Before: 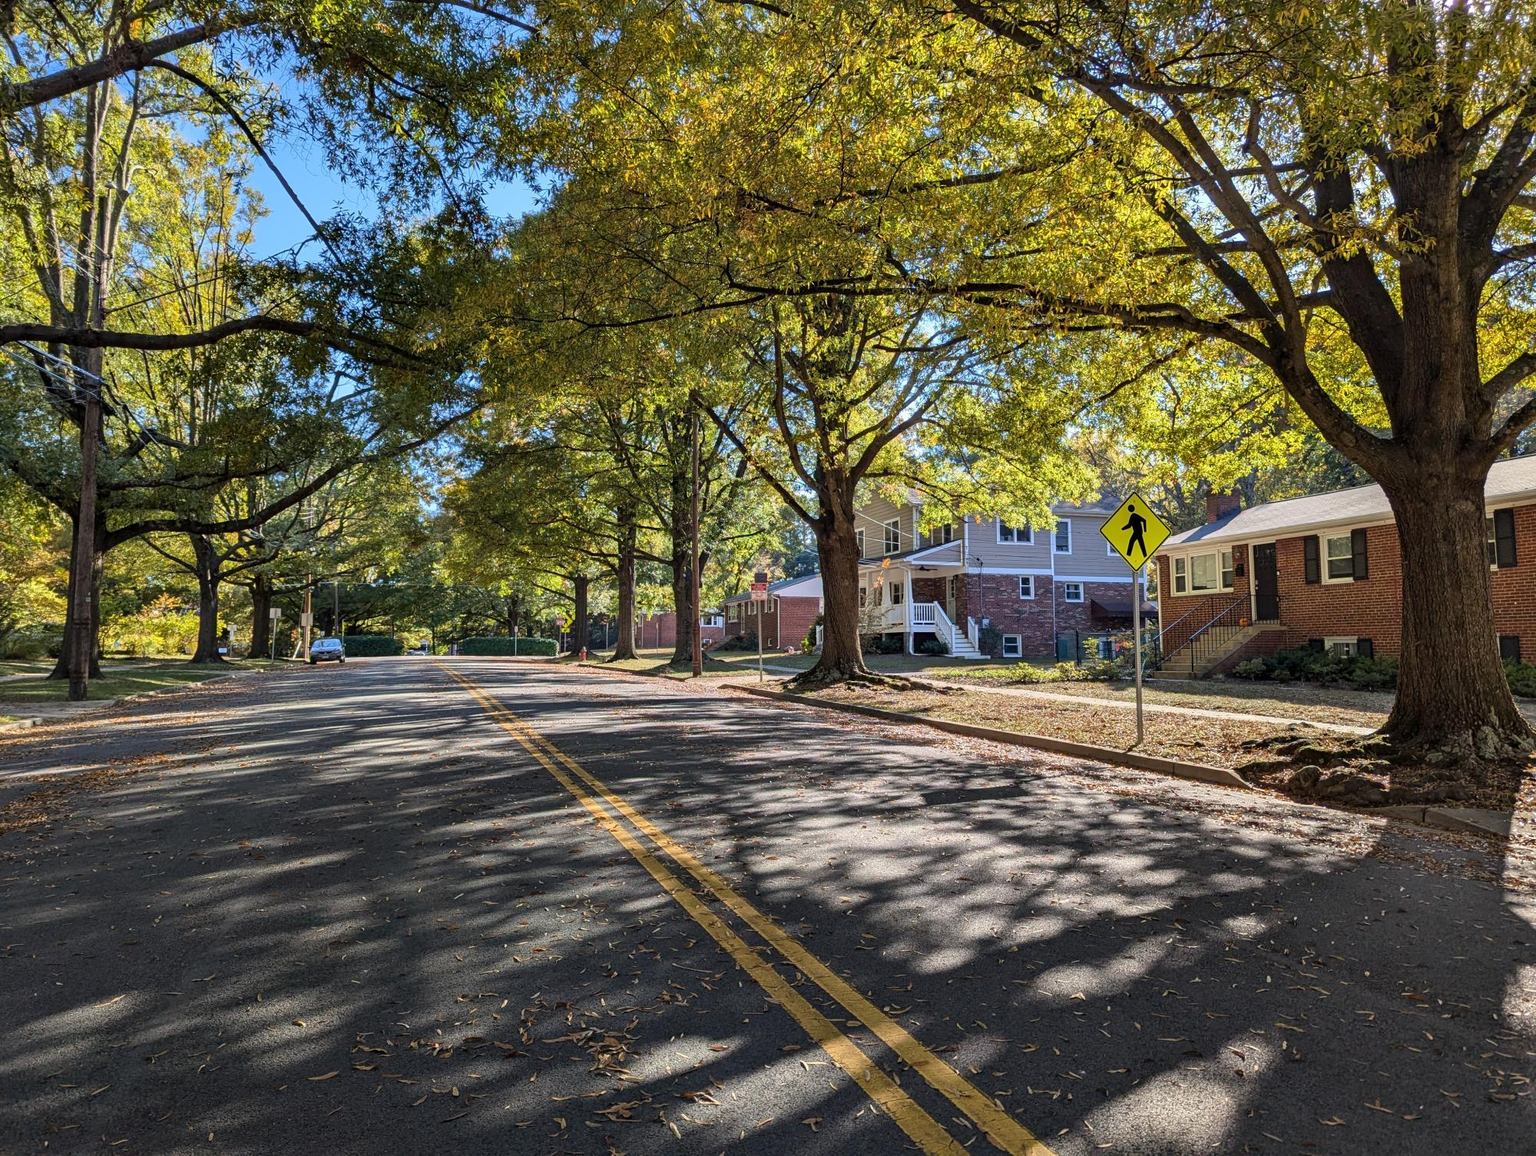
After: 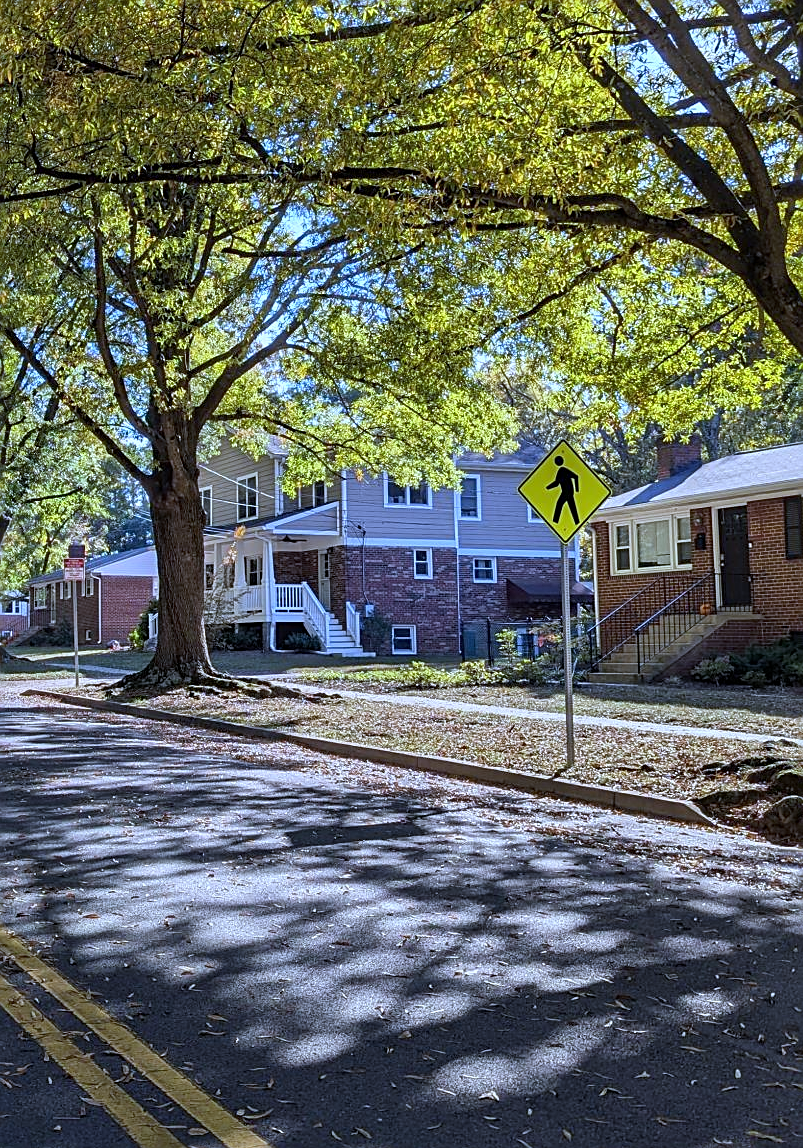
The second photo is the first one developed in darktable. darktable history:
white balance: red 0.871, blue 1.249
crop: left 45.721%, top 13.393%, right 14.118%, bottom 10.01%
sharpen: on, module defaults
